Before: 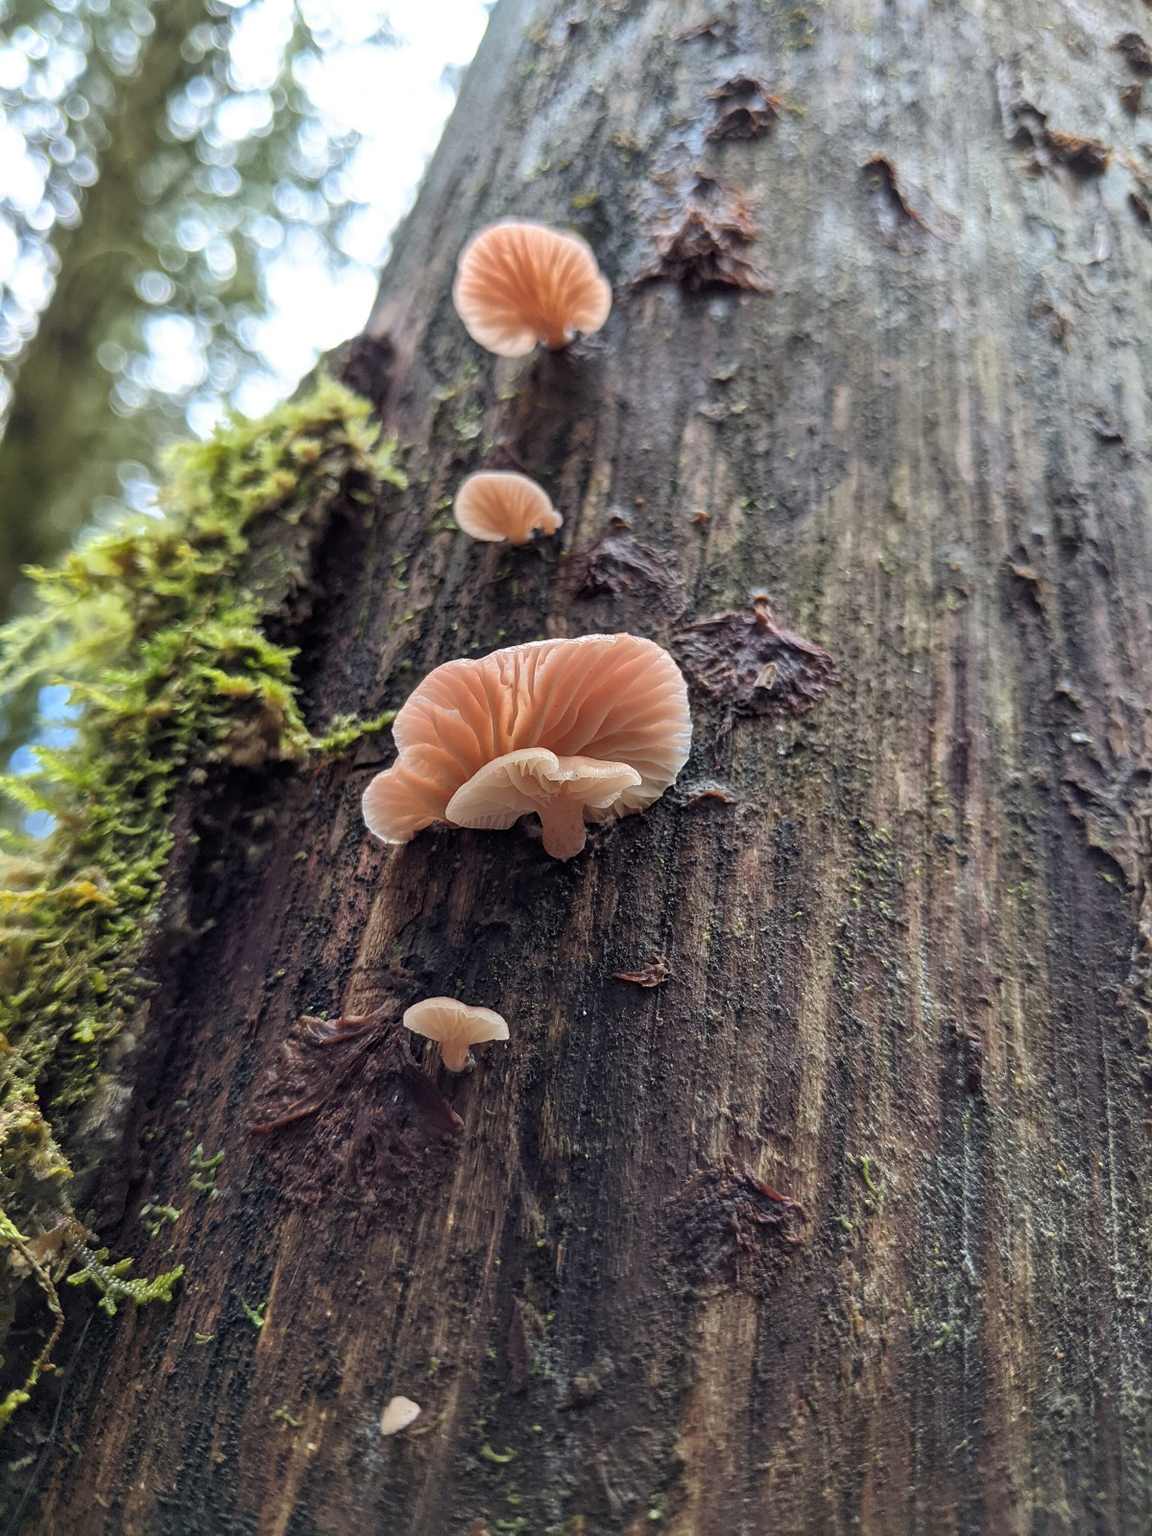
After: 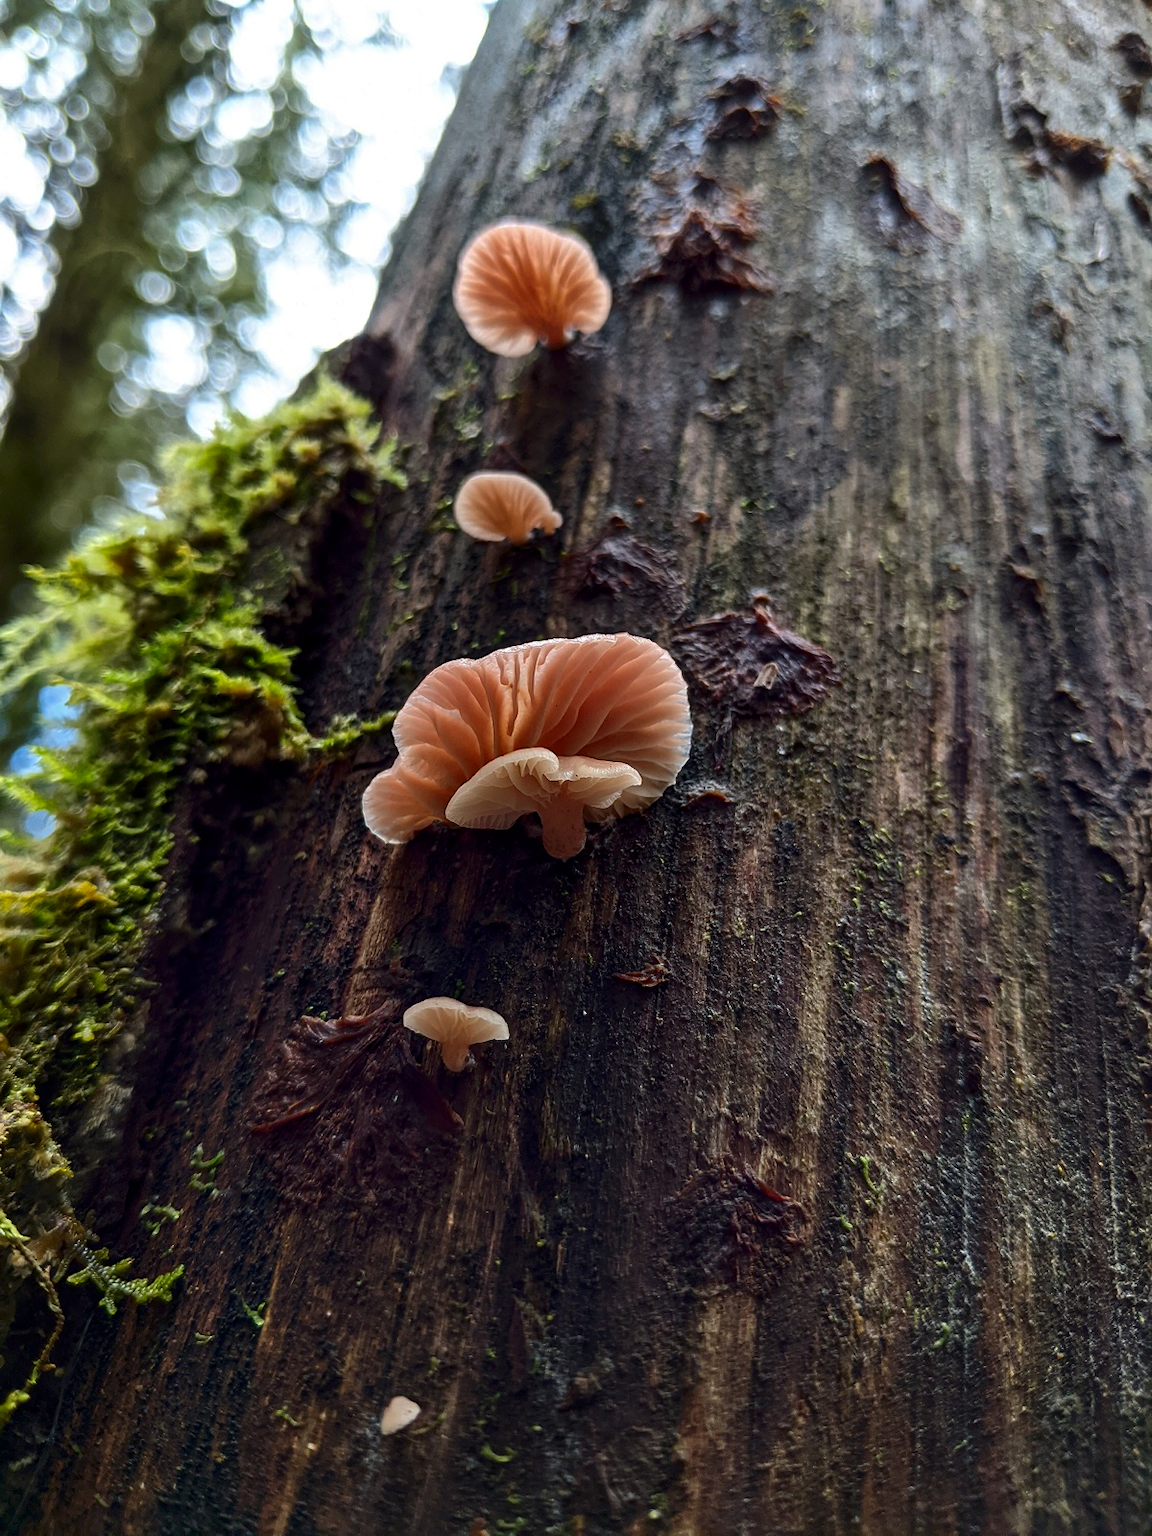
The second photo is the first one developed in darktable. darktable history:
contrast brightness saturation: contrast 0.096, brightness -0.268, saturation 0.149
